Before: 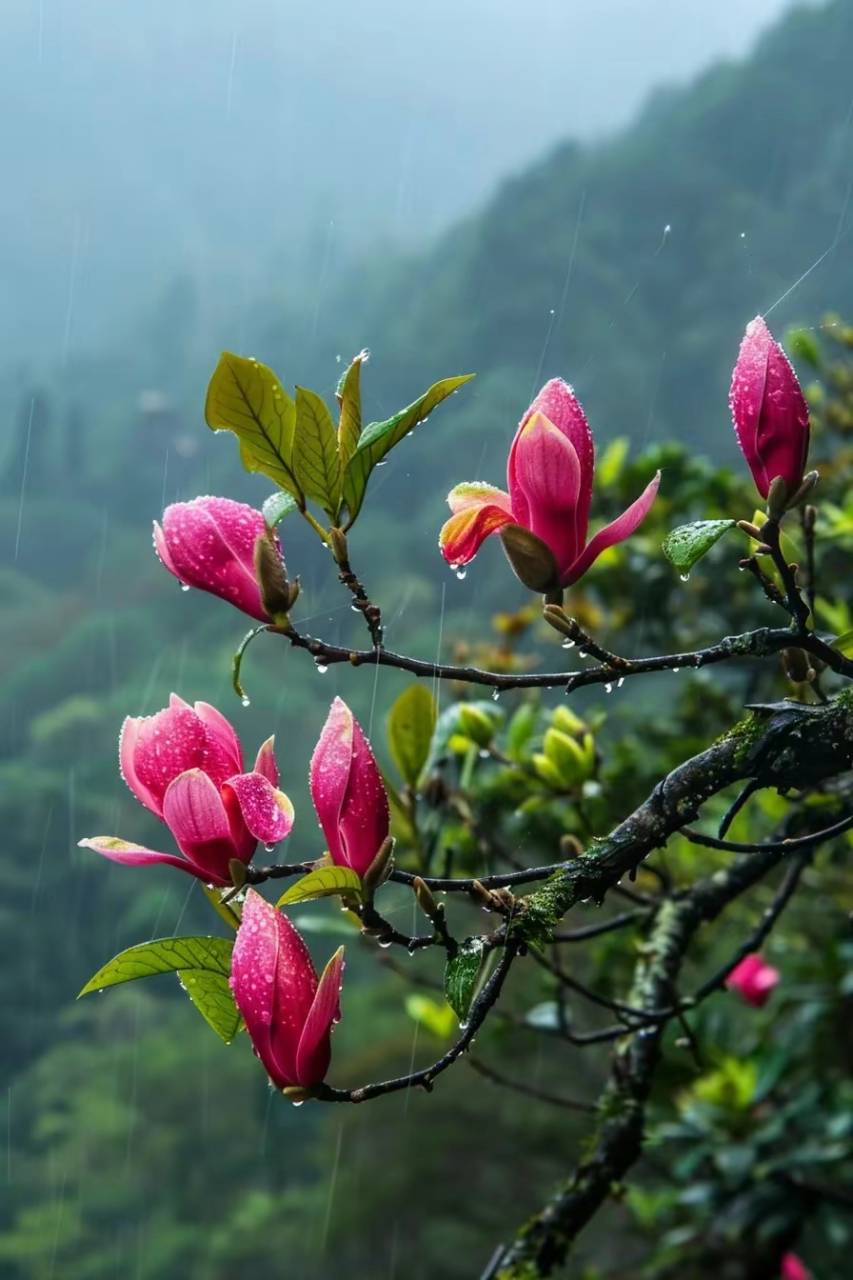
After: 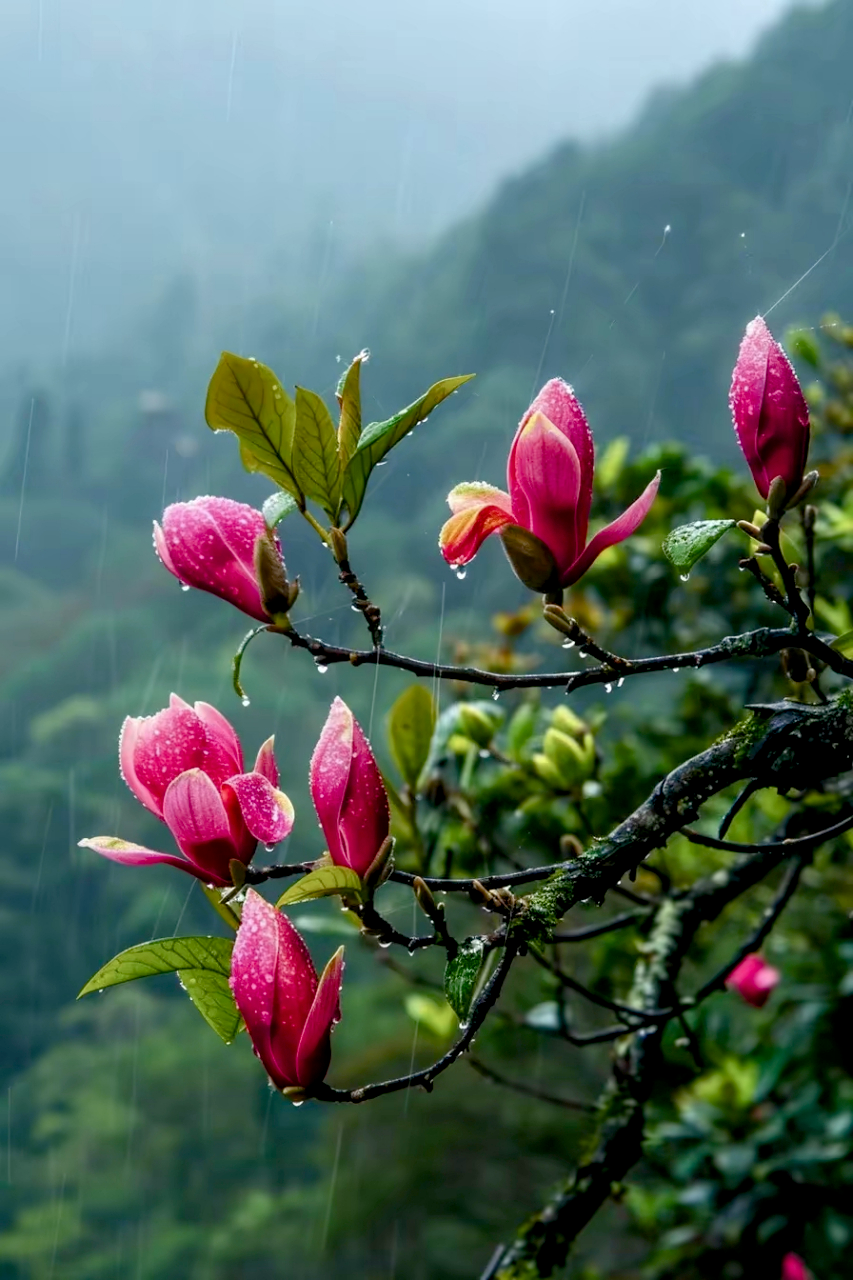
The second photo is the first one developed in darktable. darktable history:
color balance rgb: linear chroma grading › shadows -2.514%, linear chroma grading › highlights -14.231%, linear chroma grading › global chroma -9.493%, linear chroma grading › mid-tones -10.193%, perceptual saturation grading › global saturation 20%, perceptual saturation grading › highlights -25.239%, perceptual saturation grading › shadows 26.178%, global vibrance 20.286%
exposure: black level correction 0.008, exposure 0.093 EV, compensate highlight preservation false
